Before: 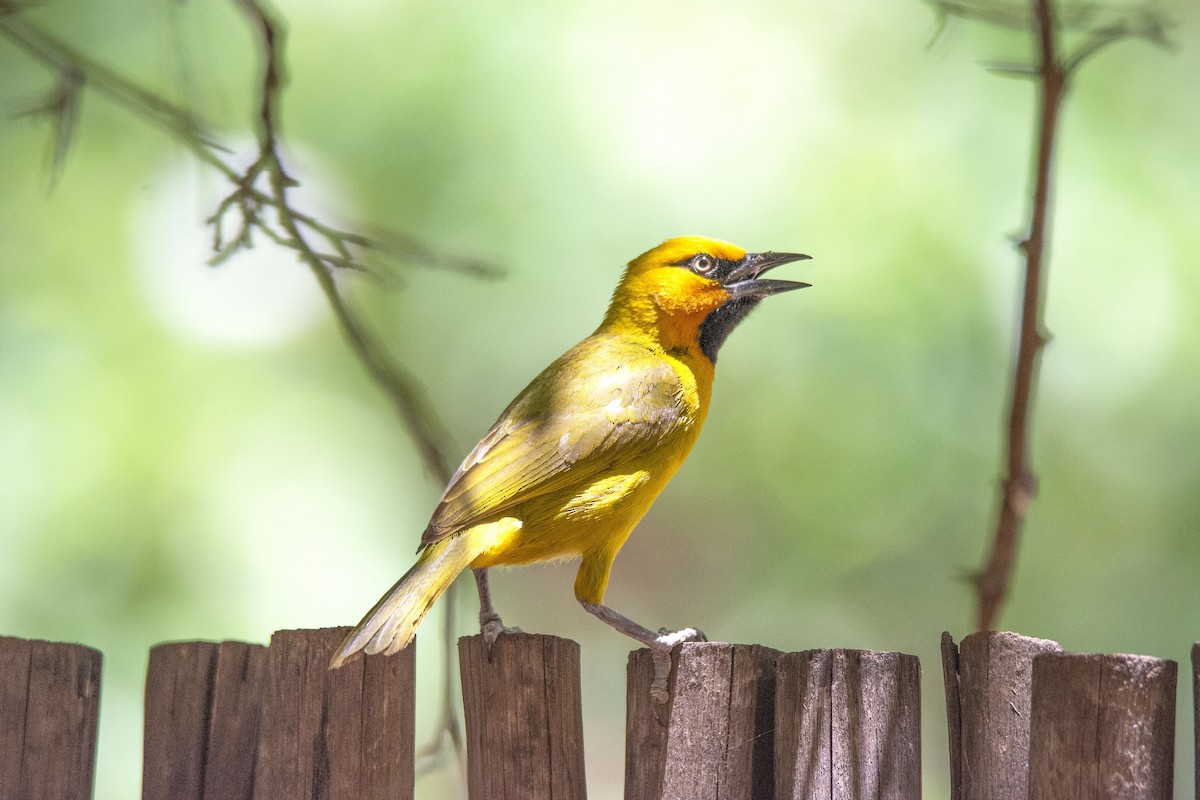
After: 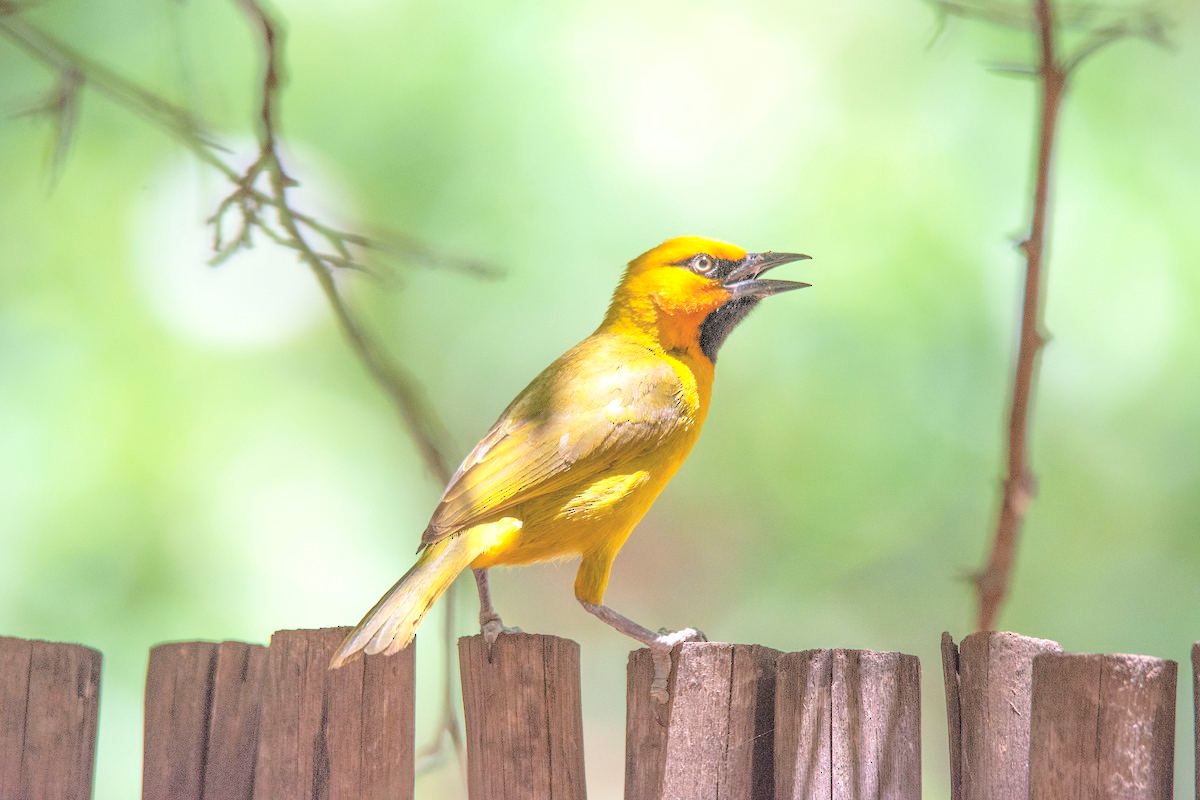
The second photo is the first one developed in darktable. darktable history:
contrast brightness saturation: brightness 0.278
